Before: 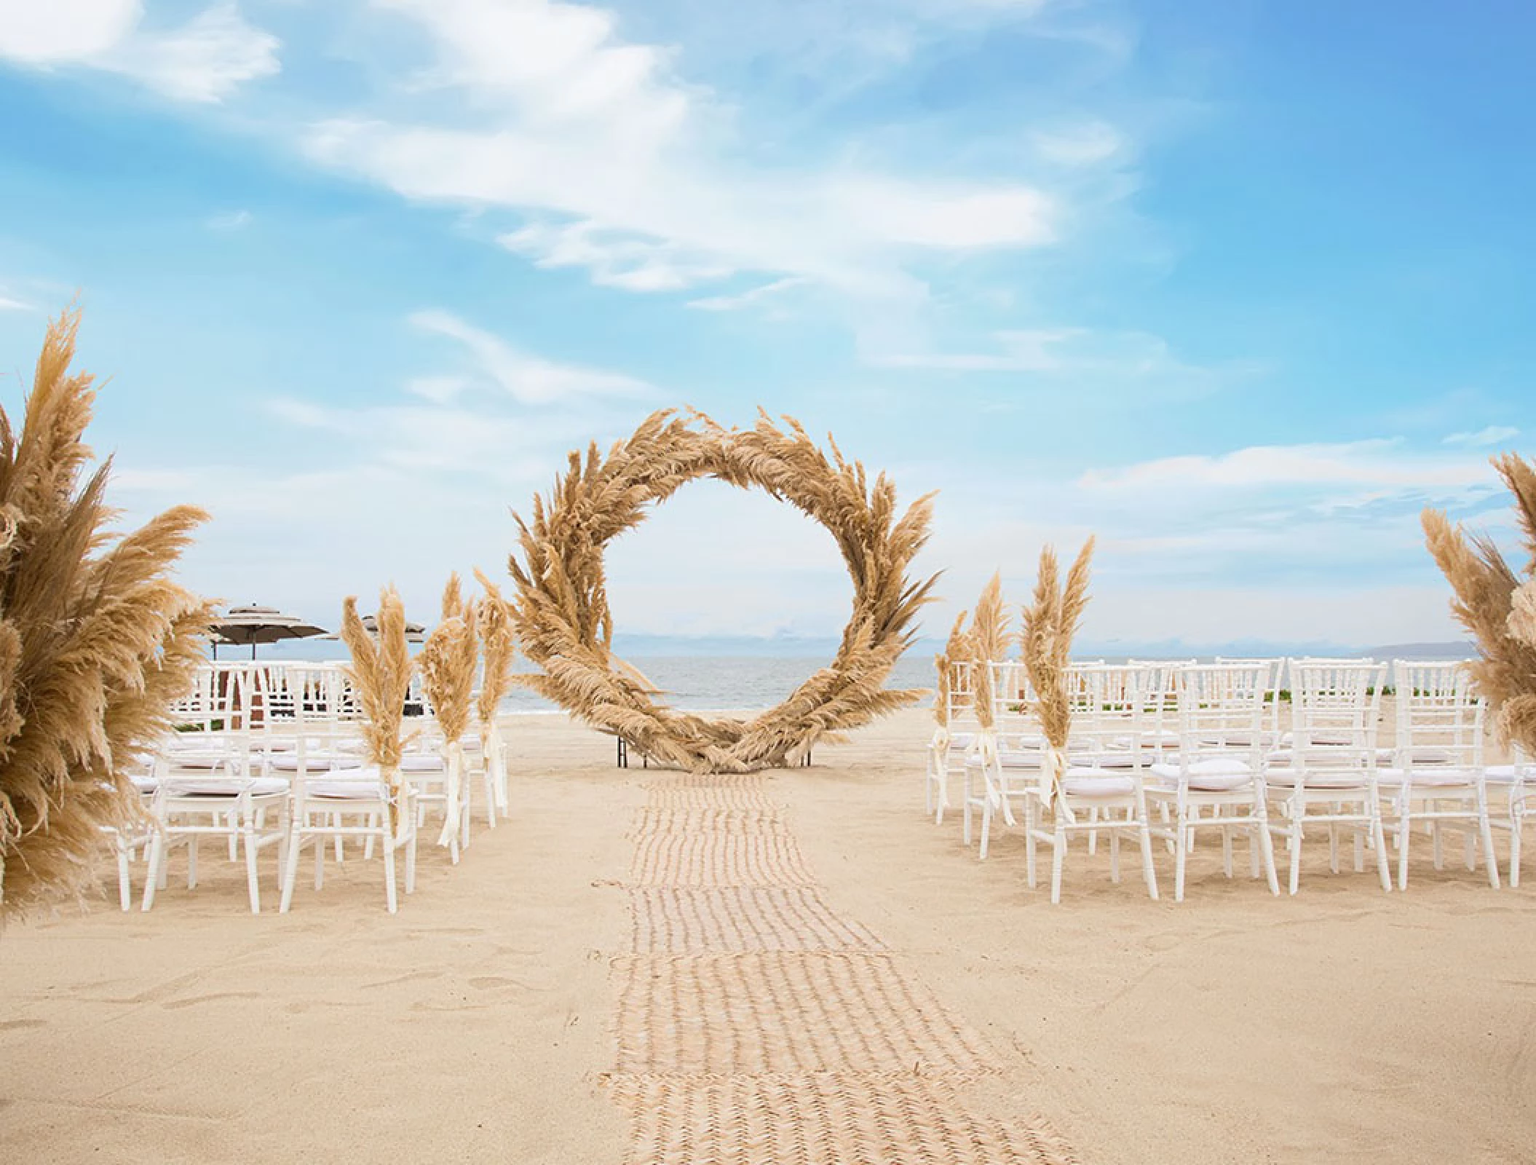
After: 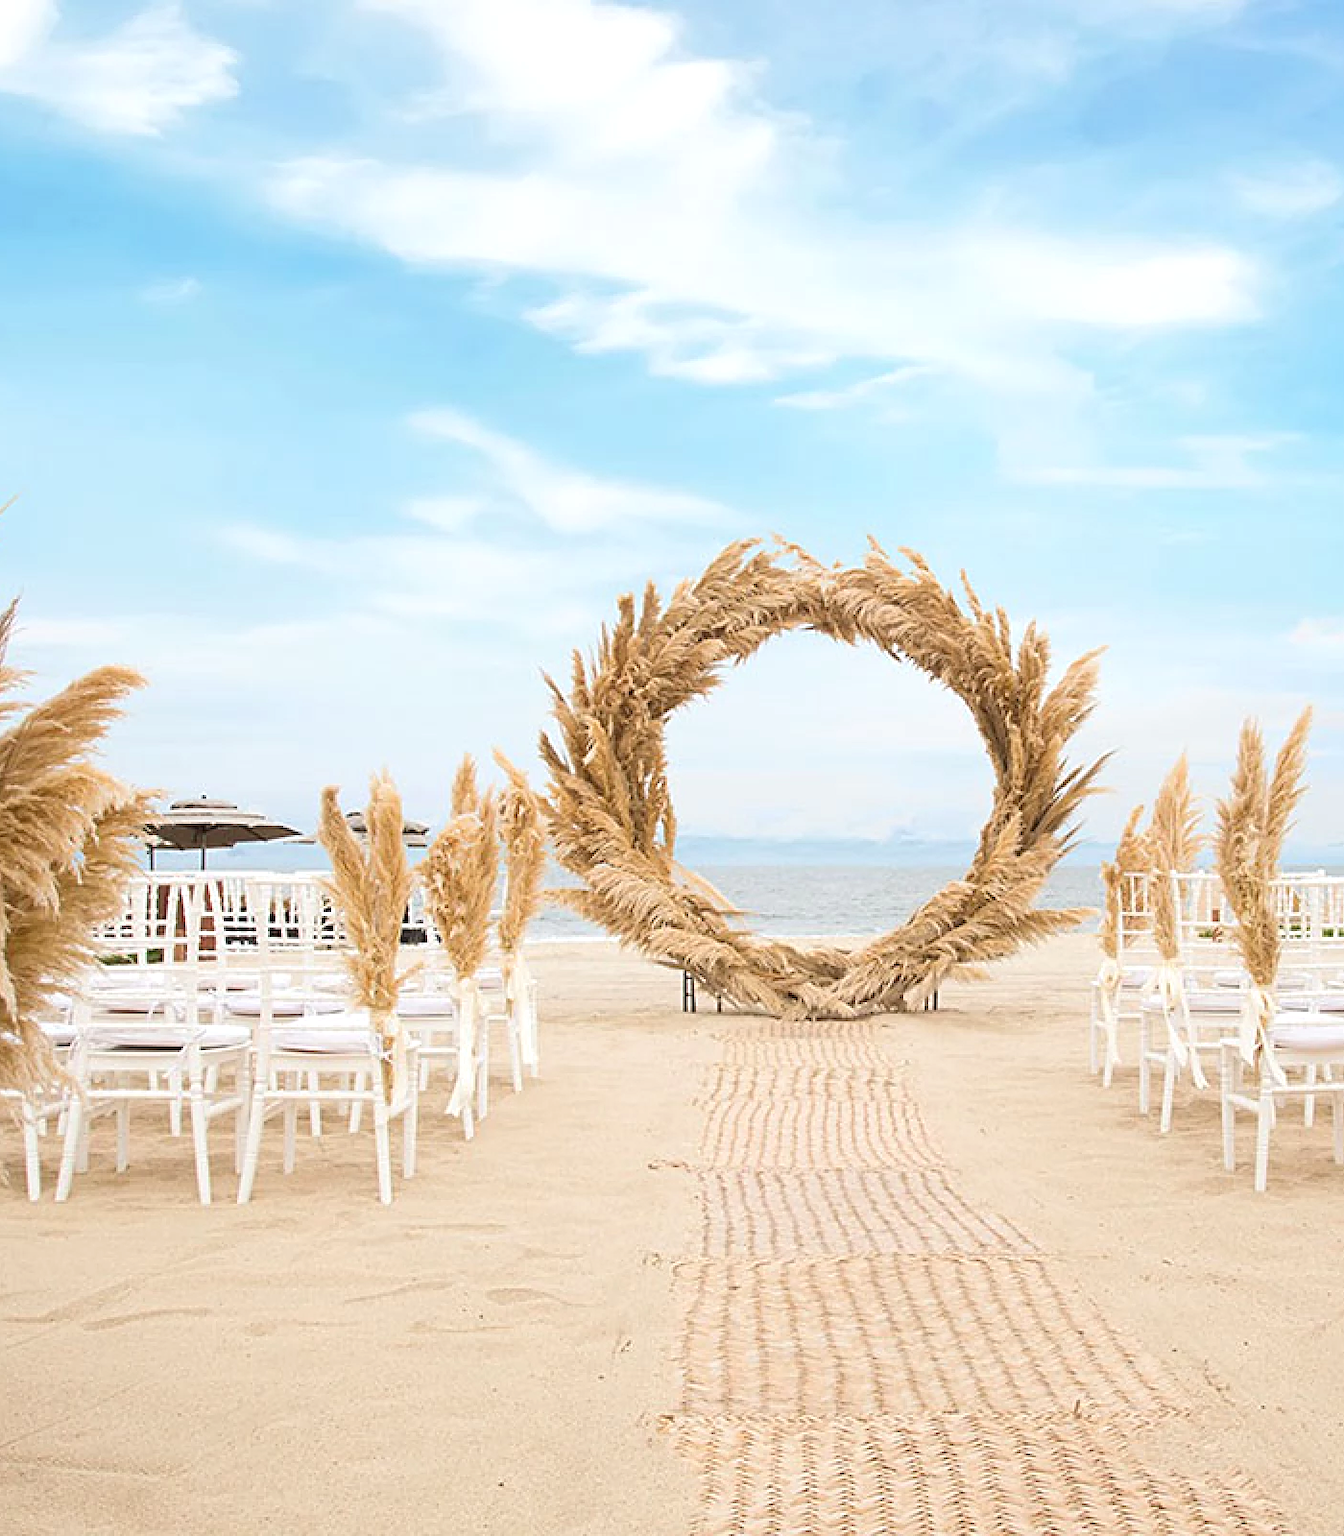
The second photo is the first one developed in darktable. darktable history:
exposure: exposure 0.203 EV, compensate highlight preservation false
crop and rotate: left 6.524%, right 27.074%
sharpen: amount 0.215
